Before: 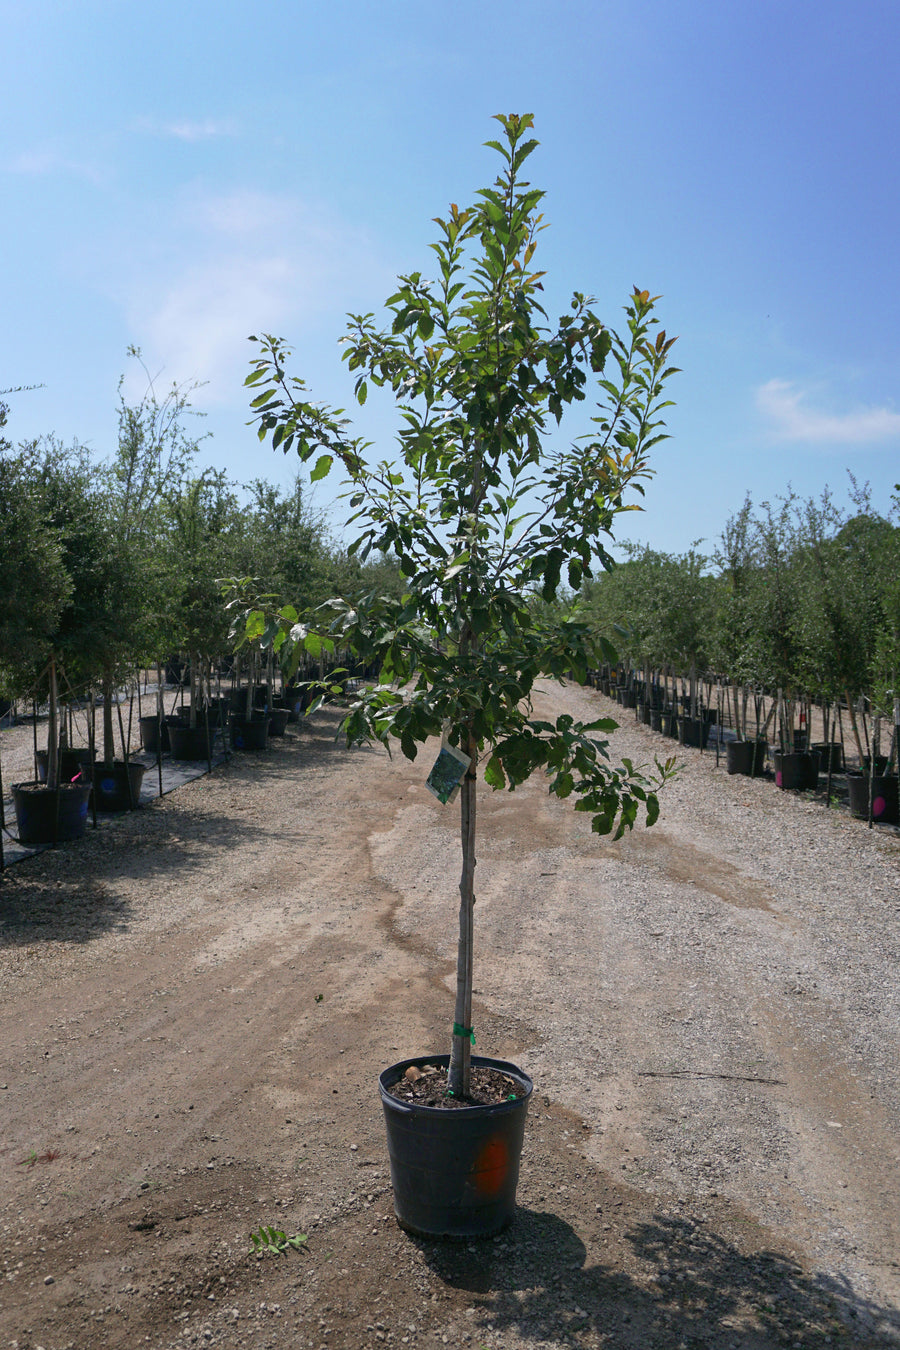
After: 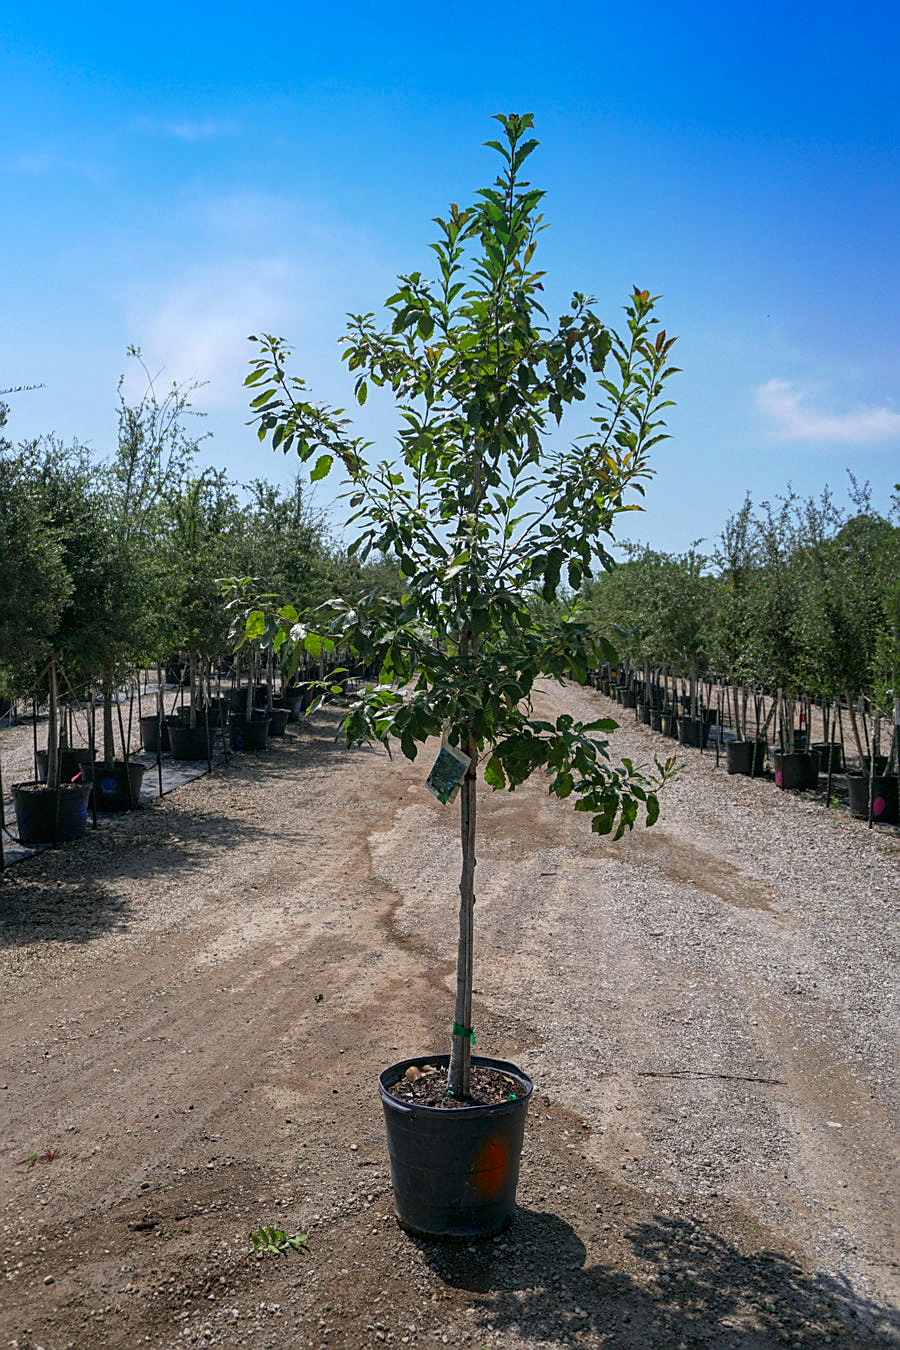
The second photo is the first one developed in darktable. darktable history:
graduated density: density 2.02 EV, hardness 44%, rotation 0.374°, offset 8.21, hue 208.8°, saturation 97%
sharpen: on, module defaults
vibrance: on, module defaults
color balance: output saturation 110%
local contrast: on, module defaults
